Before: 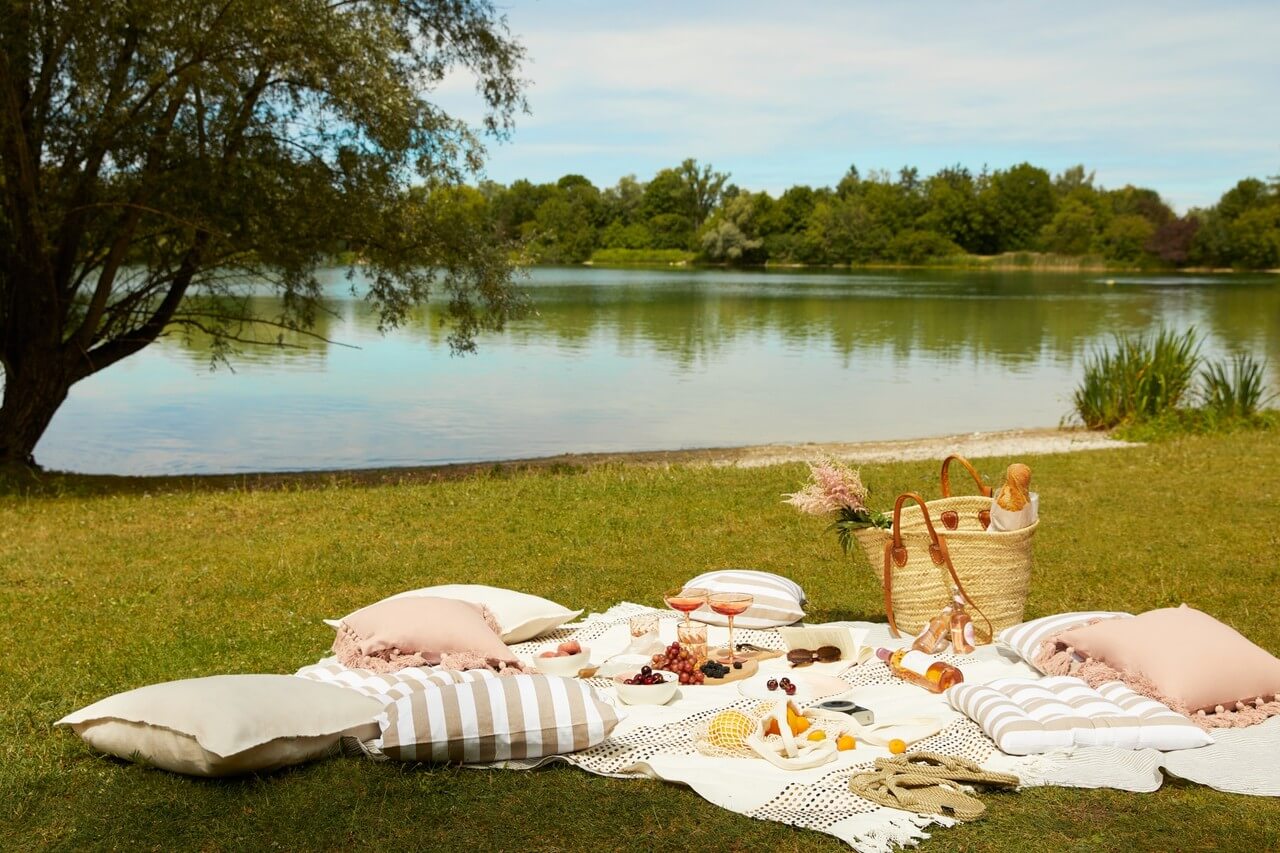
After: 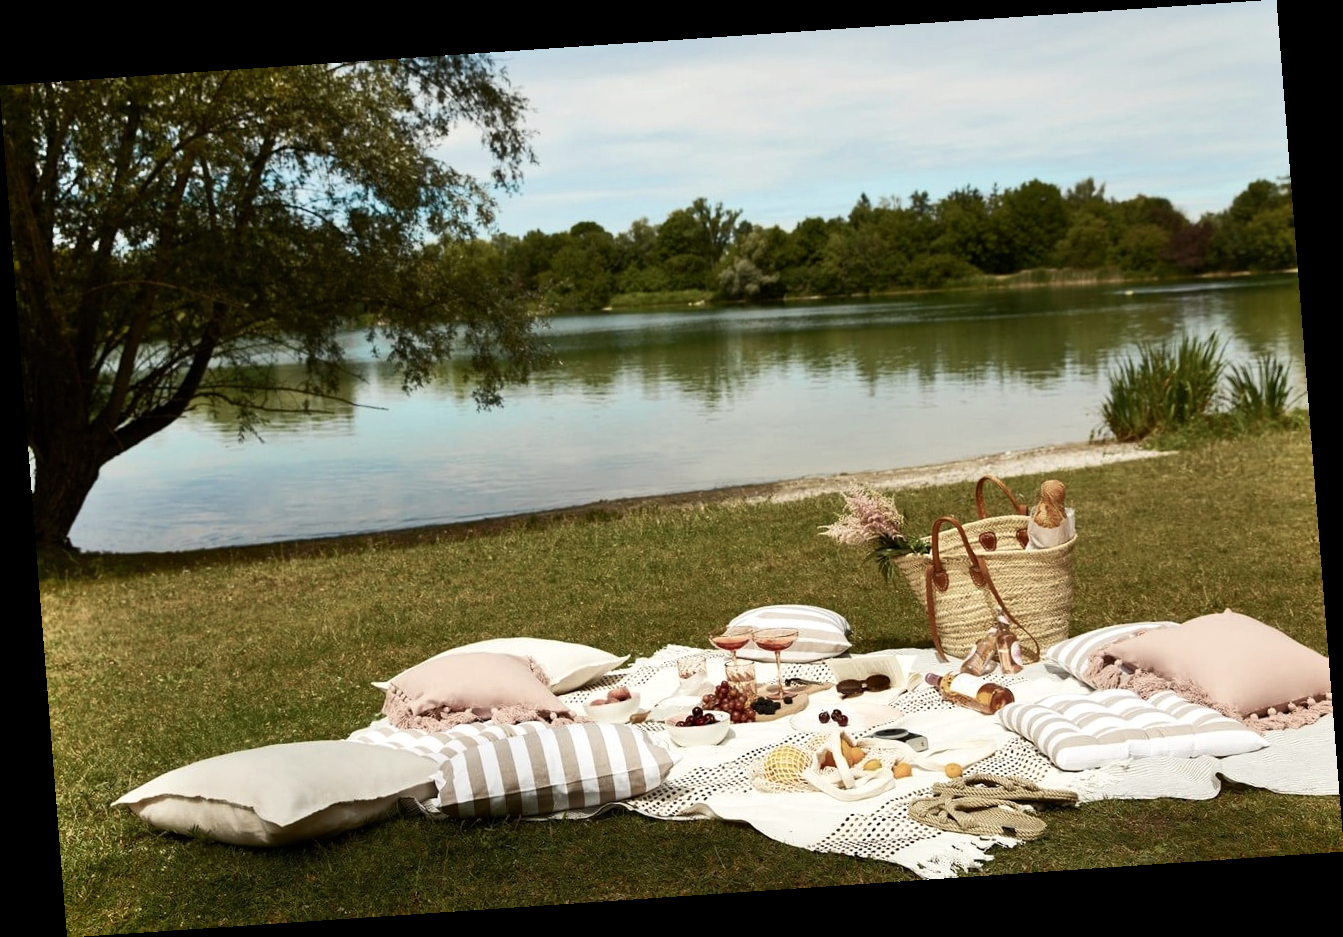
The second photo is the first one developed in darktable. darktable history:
shadows and highlights: highlights color adjustment 0%, soften with gaussian
color balance rgb: perceptual saturation grading › highlights -31.88%, perceptual saturation grading › mid-tones 5.8%, perceptual saturation grading › shadows 18.12%, perceptual brilliance grading › highlights 3.62%, perceptual brilliance grading › mid-tones -18.12%, perceptual brilliance grading › shadows -41.3%
rotate and perspective: rotation -4.2°, shear 0.006, automatic cropping off
